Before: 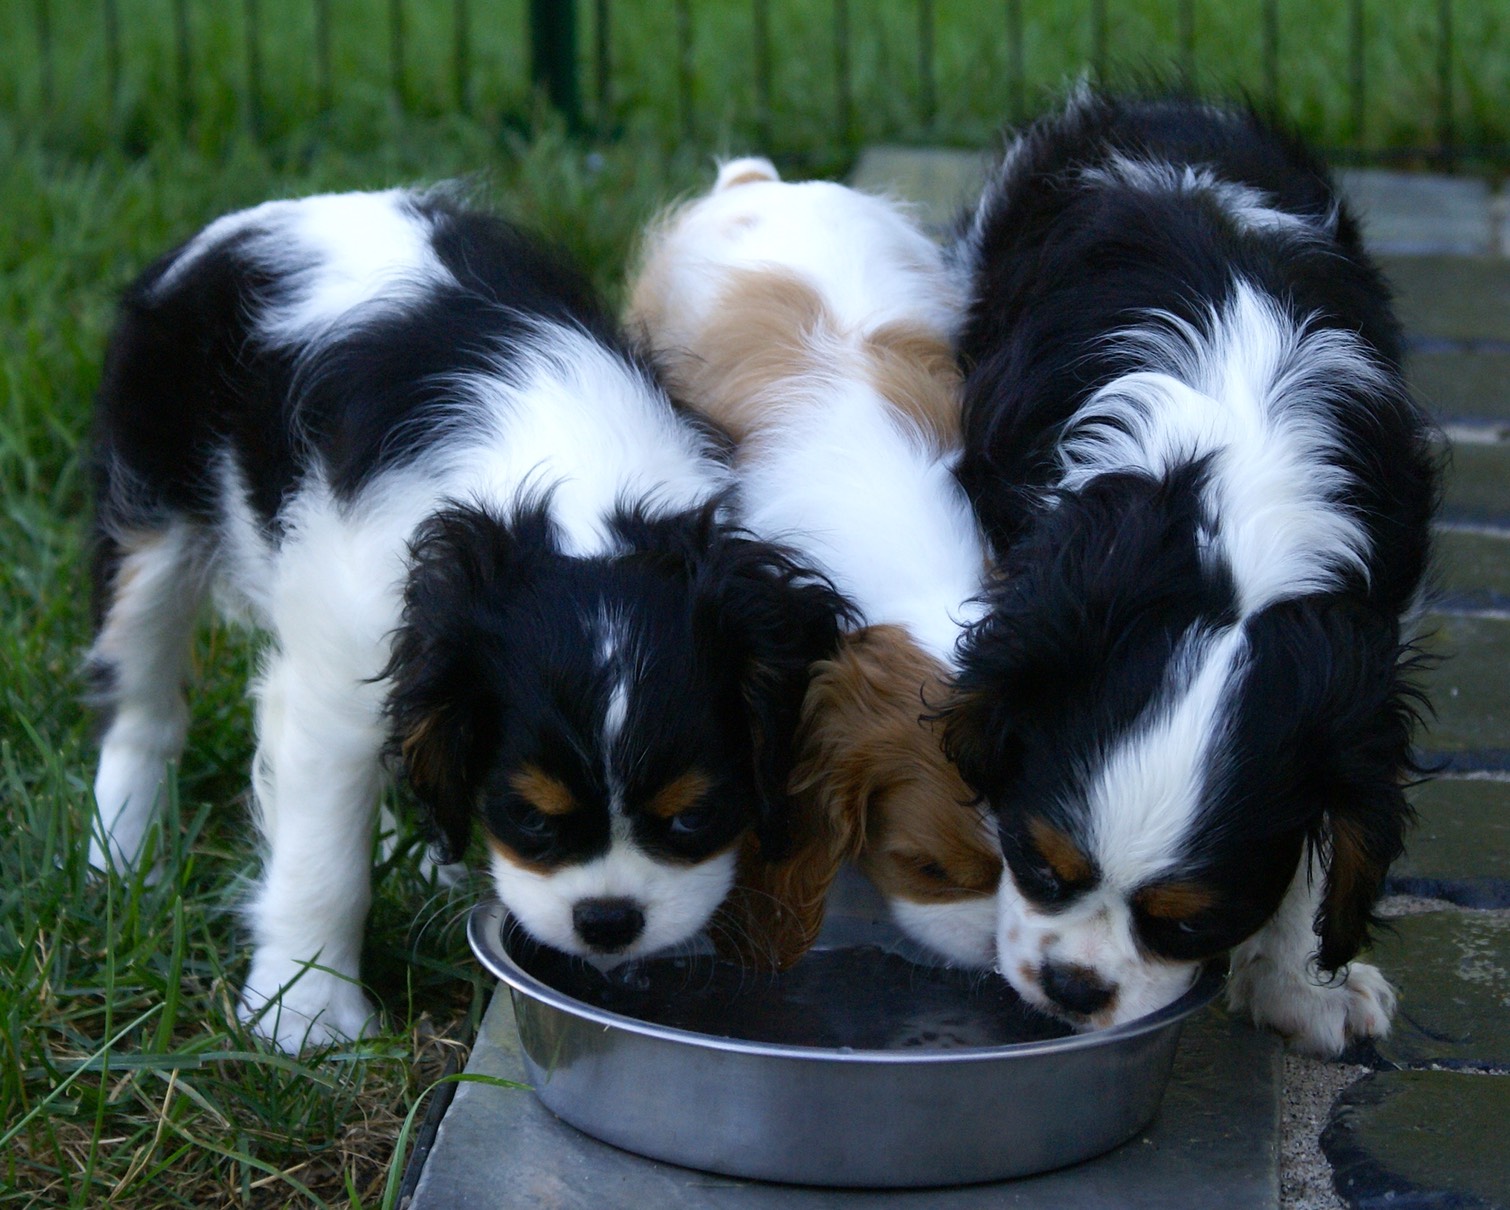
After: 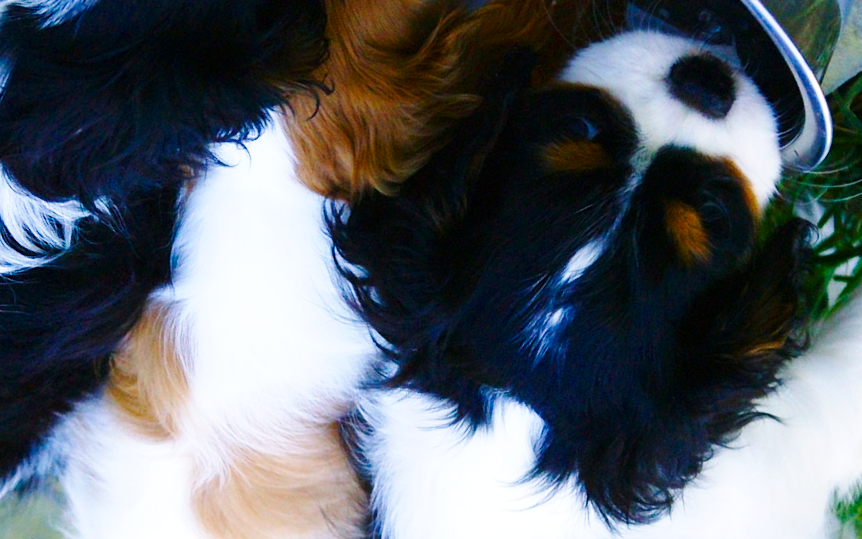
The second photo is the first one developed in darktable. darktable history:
color balance rgb: highlights gain › chroma 0.908%, highlights gain › hue 28.09°, perceptual saturation grading › global saturation 35.152%, perceptual saturation grading › highlights -24.8%, perceptual saturation grading › shadows 25.402%, global vibrance 33.348%
exposure: compensate exposure bias true, compensate highlight preservation false
base curve: curves: ch0 [(0, 0) (0.036, 0.037) (0.121, 0.228) (0.46, 0.76) (0.859, 0.983) (1, 1)], preserve colors none
crop and rotate: angle 147.65°, left 9.122%, top 15.587%, right 4.516%, bottom 16.932%
